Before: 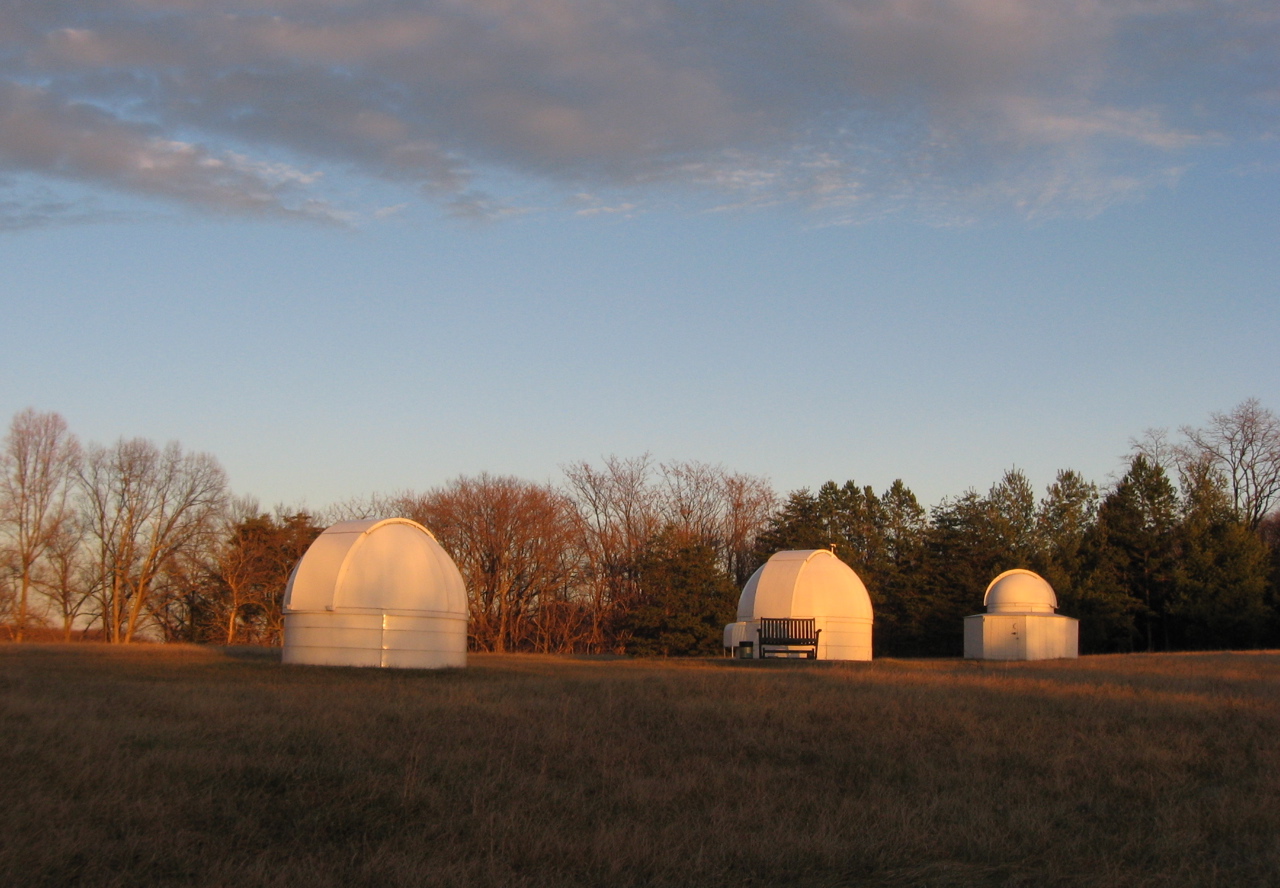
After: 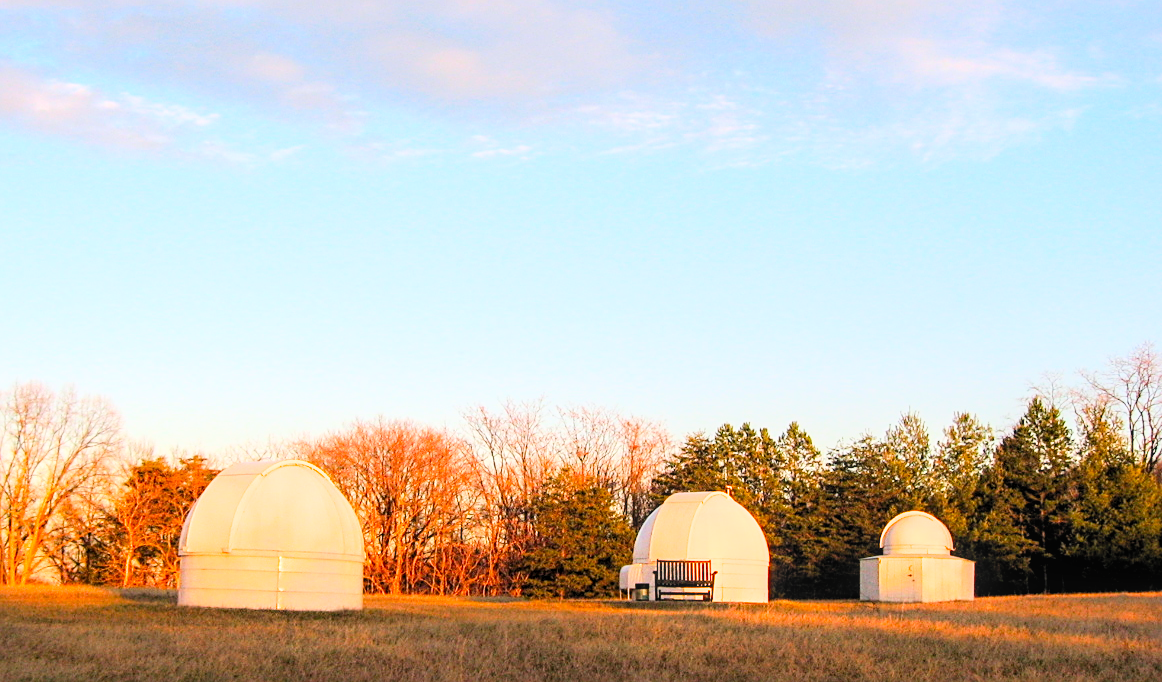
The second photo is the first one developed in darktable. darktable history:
sharpen: on, module defaults
tone equalizer: -8 EV -0.001 EV, -7 EV 0.001 EV, -6 EV -0.002 EV, -5 EV -0.003 EV, -4 EV -0.062 EV, -3 EV -0.222 EV, -2 EV -0.267 EV, -1 EV 0.105 EV, +0 EV 0.303 EV
white balance: red 0.988, blue 1.017
crop: left 8.155%, top 6.611%, bottom 15.385%
exposure: black level correction 0, exposure 1.1 EV, compensate exposure bias true, compensate highlight preservation false
filmic rgb: black relative exposure -4.88 EV, hardness 2.82
local contrast: on, module defaults
contrast brightness saturation: contrast 0.2, brightness 0.2, saturation 0.8
